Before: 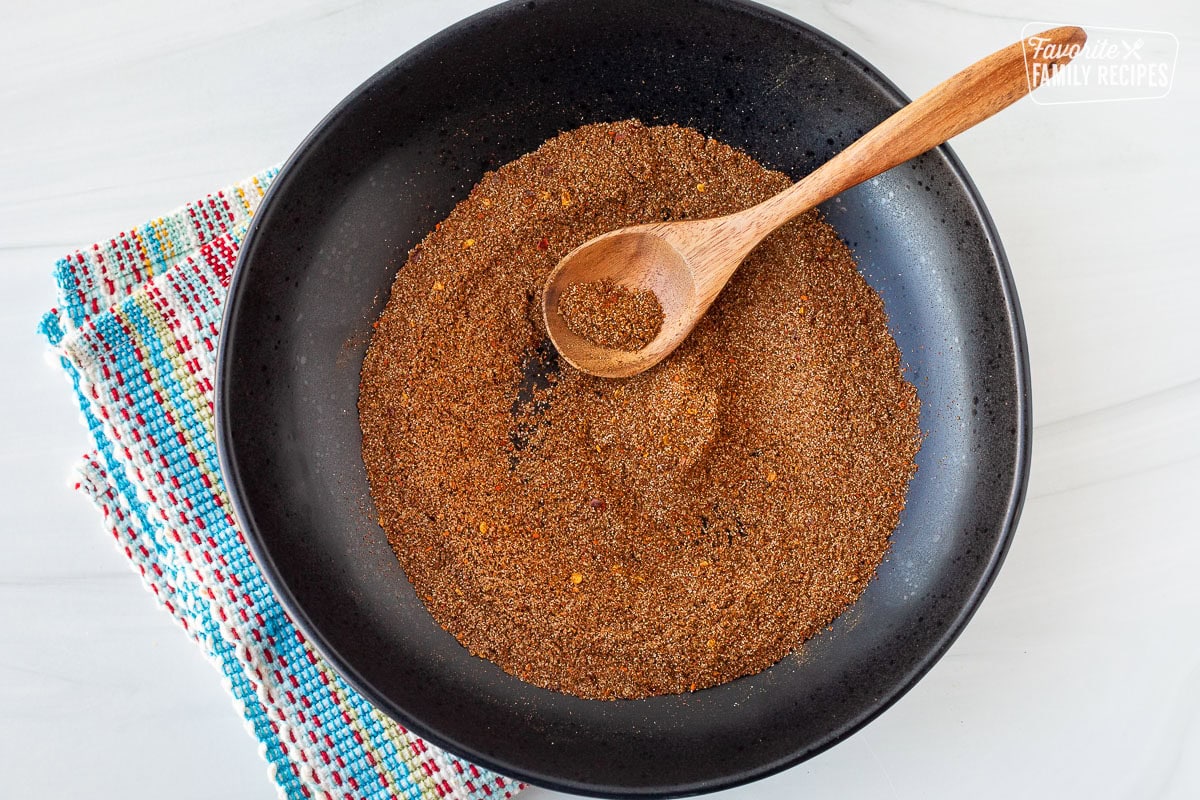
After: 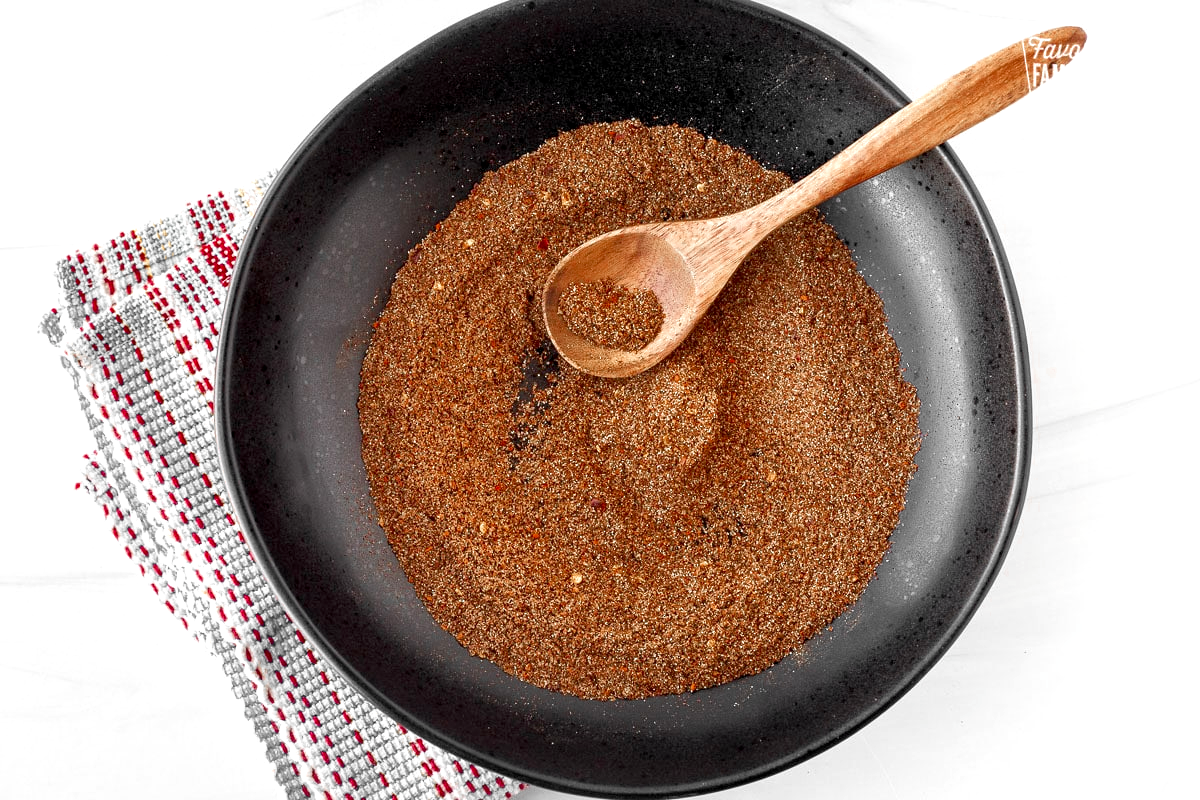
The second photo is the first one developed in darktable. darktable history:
exposure: black level correction 0.004, exposure 0.382 EV, compensate exposure bias true, compensate highlight preservation false
color zones: curves: ch0 [(0, 0.497) (0.096, 0.361) (0.221, 0.538) (0.429, 0.5) (0.571, 0.5) (0.714, 0.5) (0.857, 0.5) (1, 0.497)]; ch1 [(0, 0.5) (0.143, 0.5) (0.257, -0.002) (0.429, 0.04) (0.571, -0.001) (0.714, -0.015) (0.857, 0.024) (1, 0.5)]
